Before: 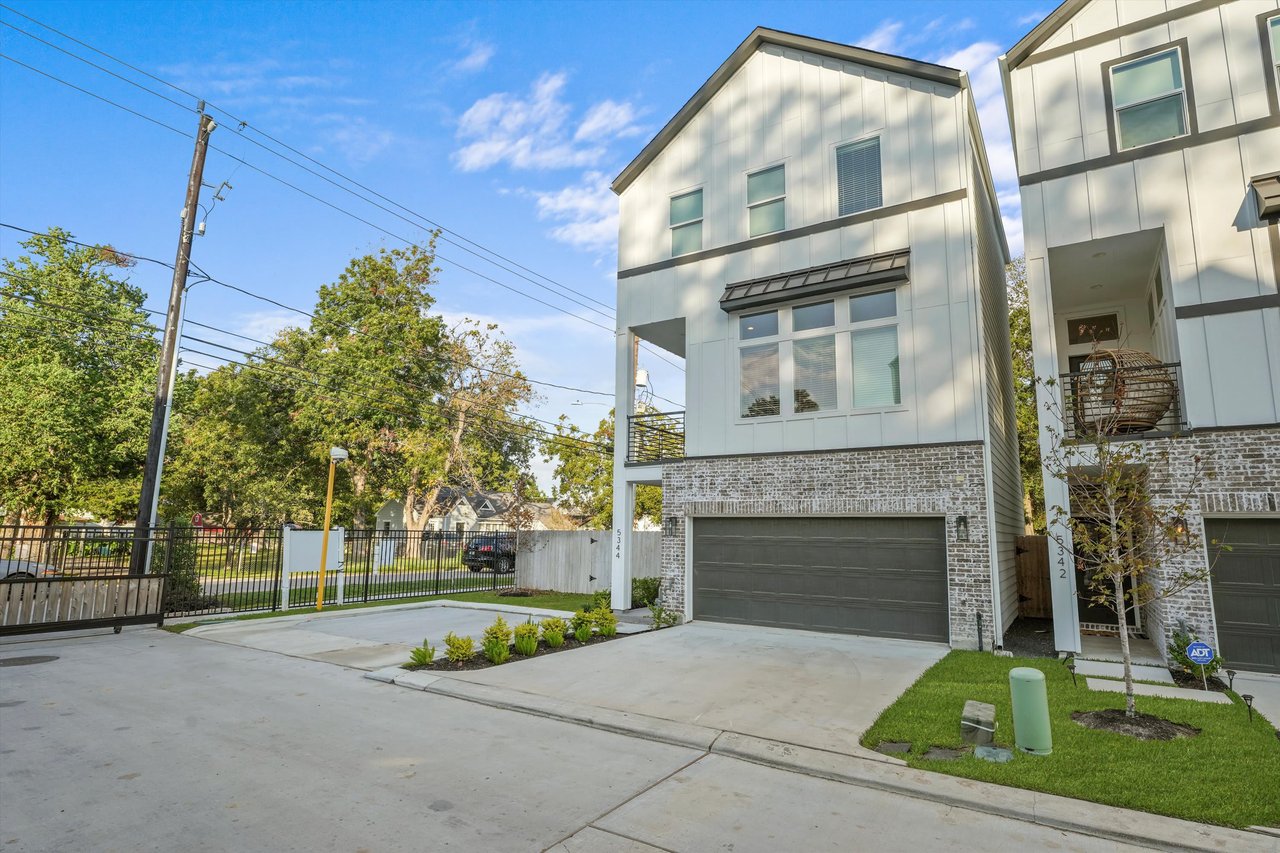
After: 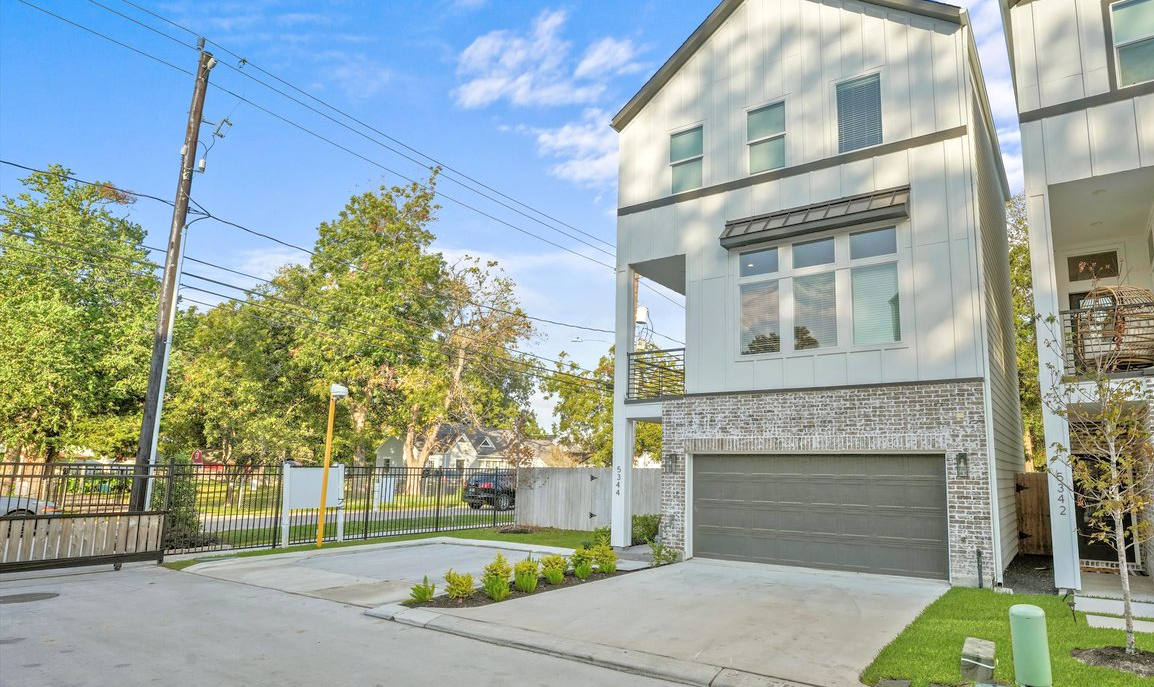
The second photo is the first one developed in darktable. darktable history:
crop: top 7.476%, right 9.804%, bottom 11.966%
tone equalizer: -7 EV 0.158 EV, -6 EV 0.569 EV, -5 EV 1.13 EV, -4 EV 1.34 EV, -3 EV 1.18 EV, -2 EV 0.6 EV, -1 EV 0.149 EV, mask exposure compensation -0.497 EV
